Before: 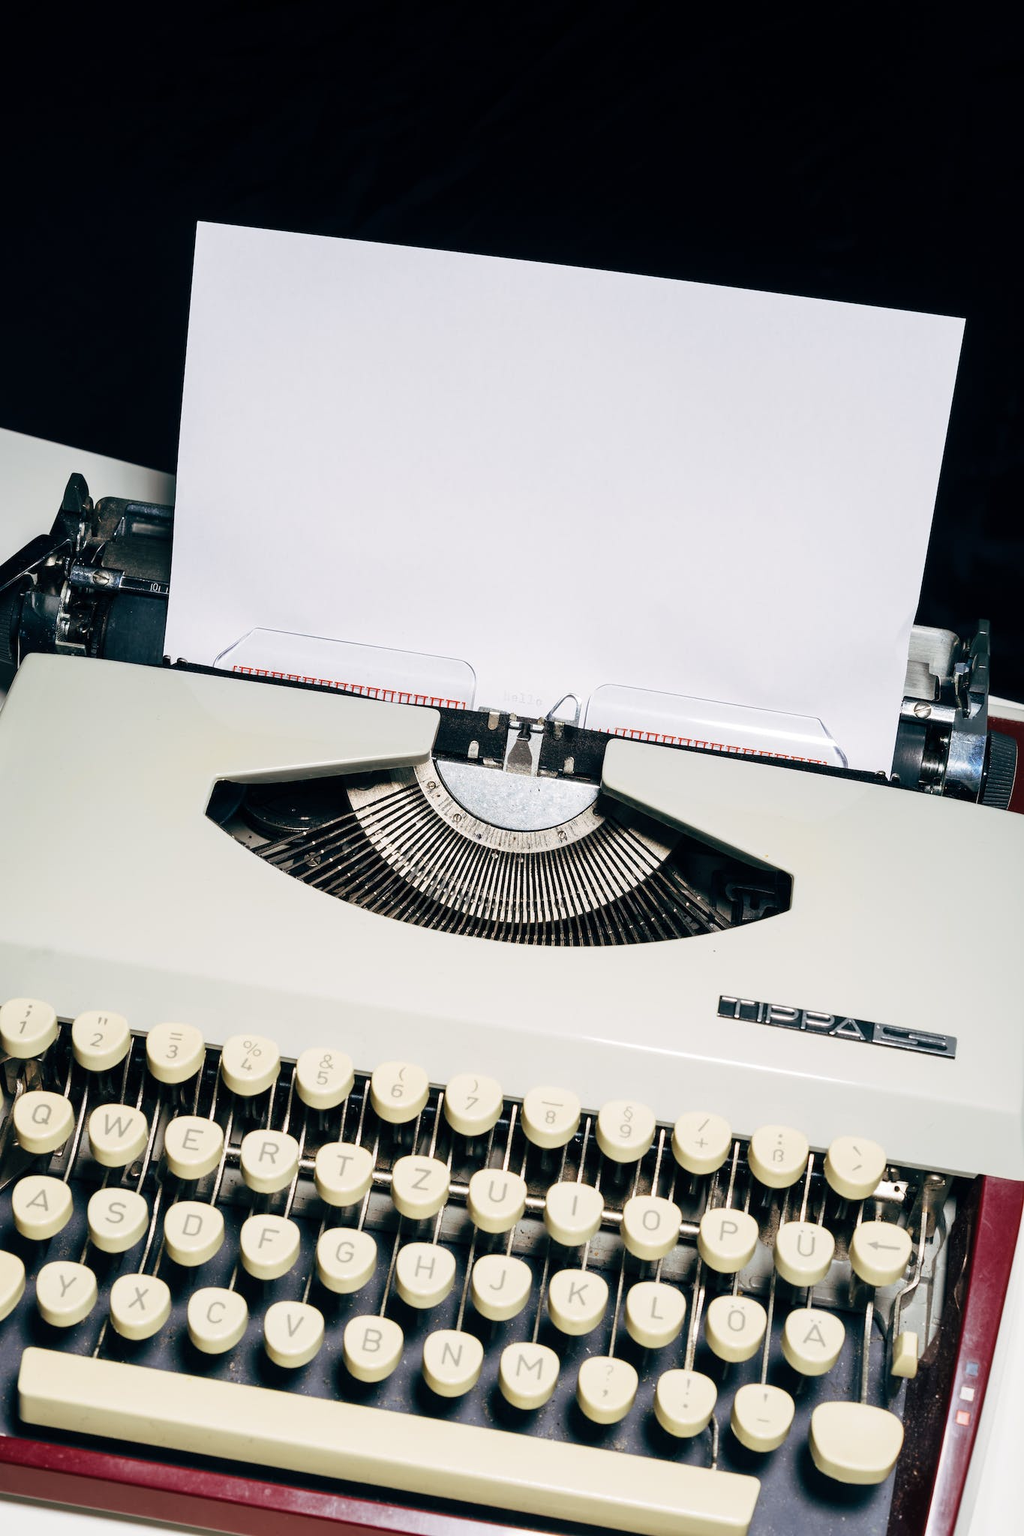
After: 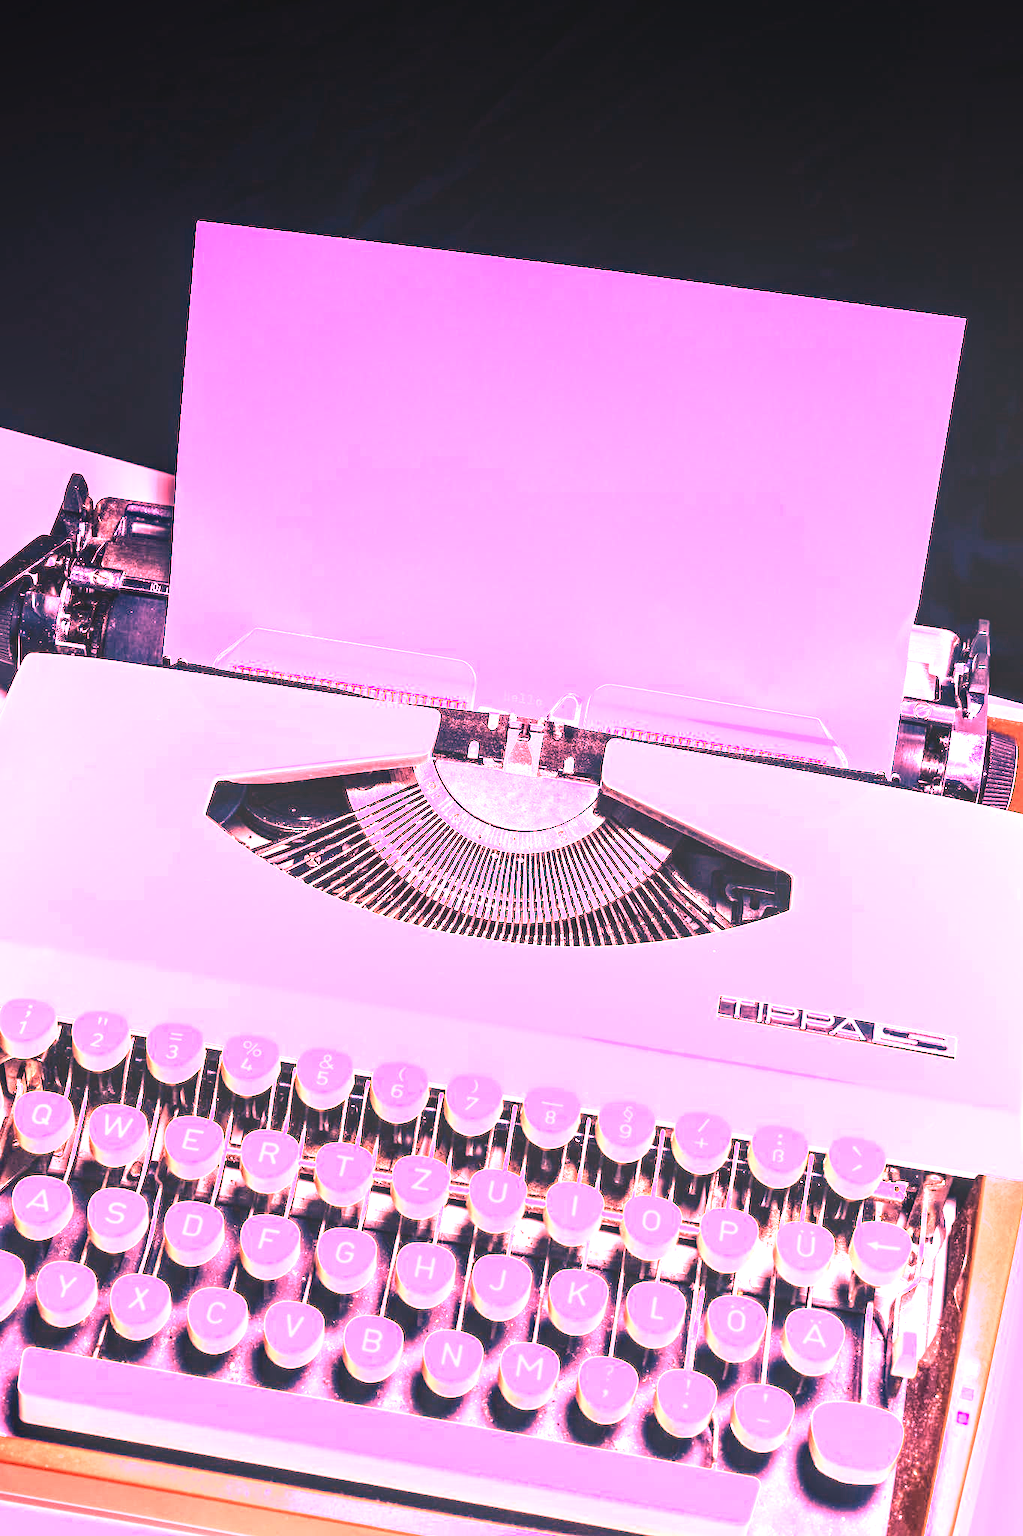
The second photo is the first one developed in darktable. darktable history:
local contrast: highlights 40%, shadows 60%, detail 136%, midtone range 0.514
white balance: red 4.26, blue 1.802
color balance rgb: perceptual saturation grading › global saturation 10%, global vibrance 10%
color zones: curves: ch0 [(0, 0.558) (0.143, 0.559) (0.286, 0.529) (0.429, 0.505) (0.571, 0.5) (0.714, 0.5) (0.857, 0.5) (1, 0.558)]; ch1 [(0, 0.469) (0.01, 0.469) (0.12, 0.446) (0.248, 0.469) (0.5, 0.5) (0.748, 0.5) (0.99, 0.469) (1, 0.469)]
